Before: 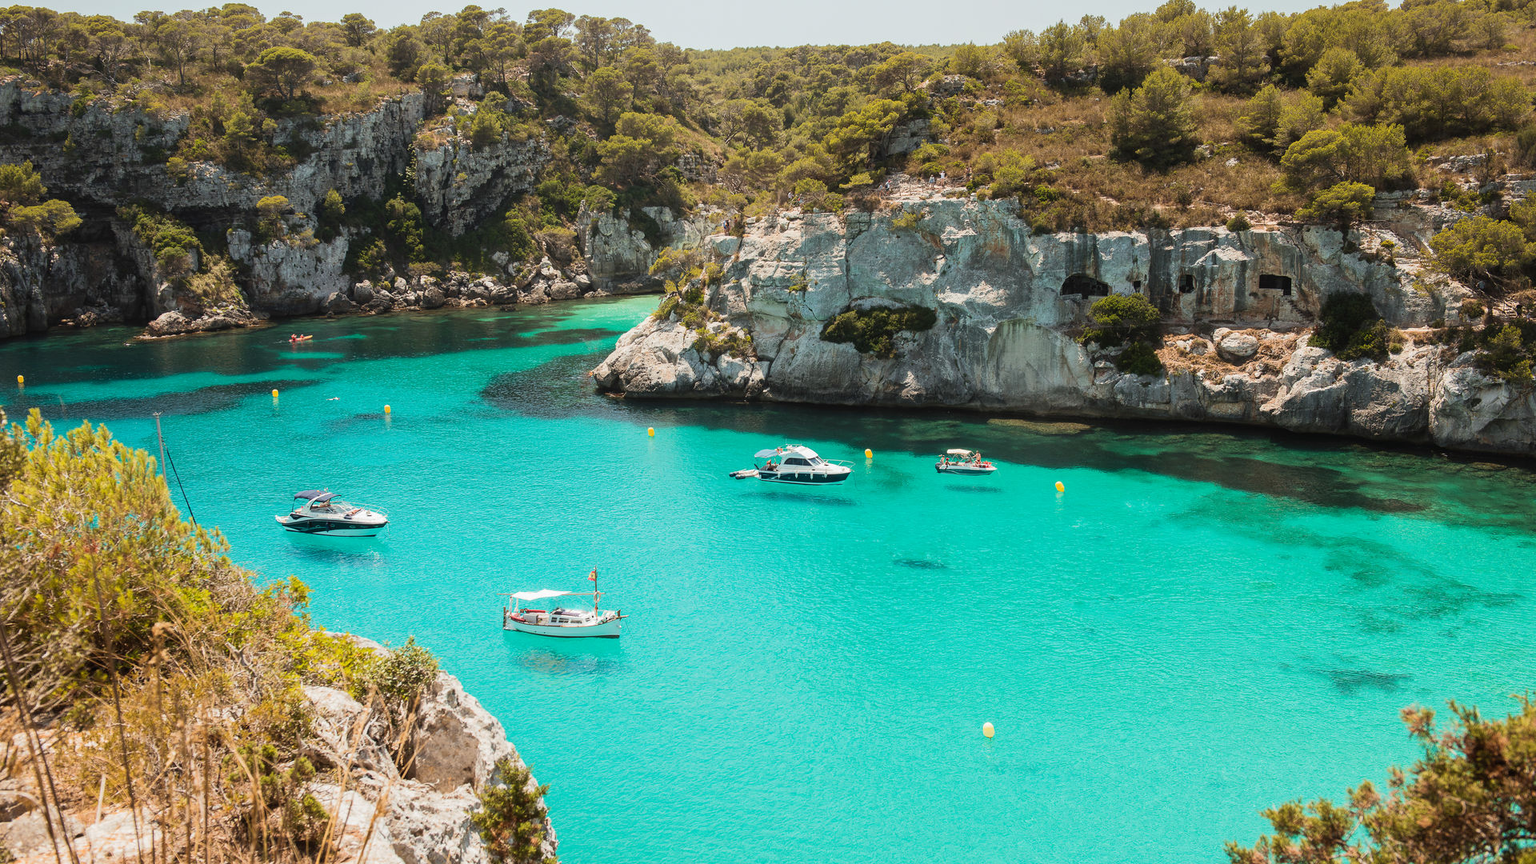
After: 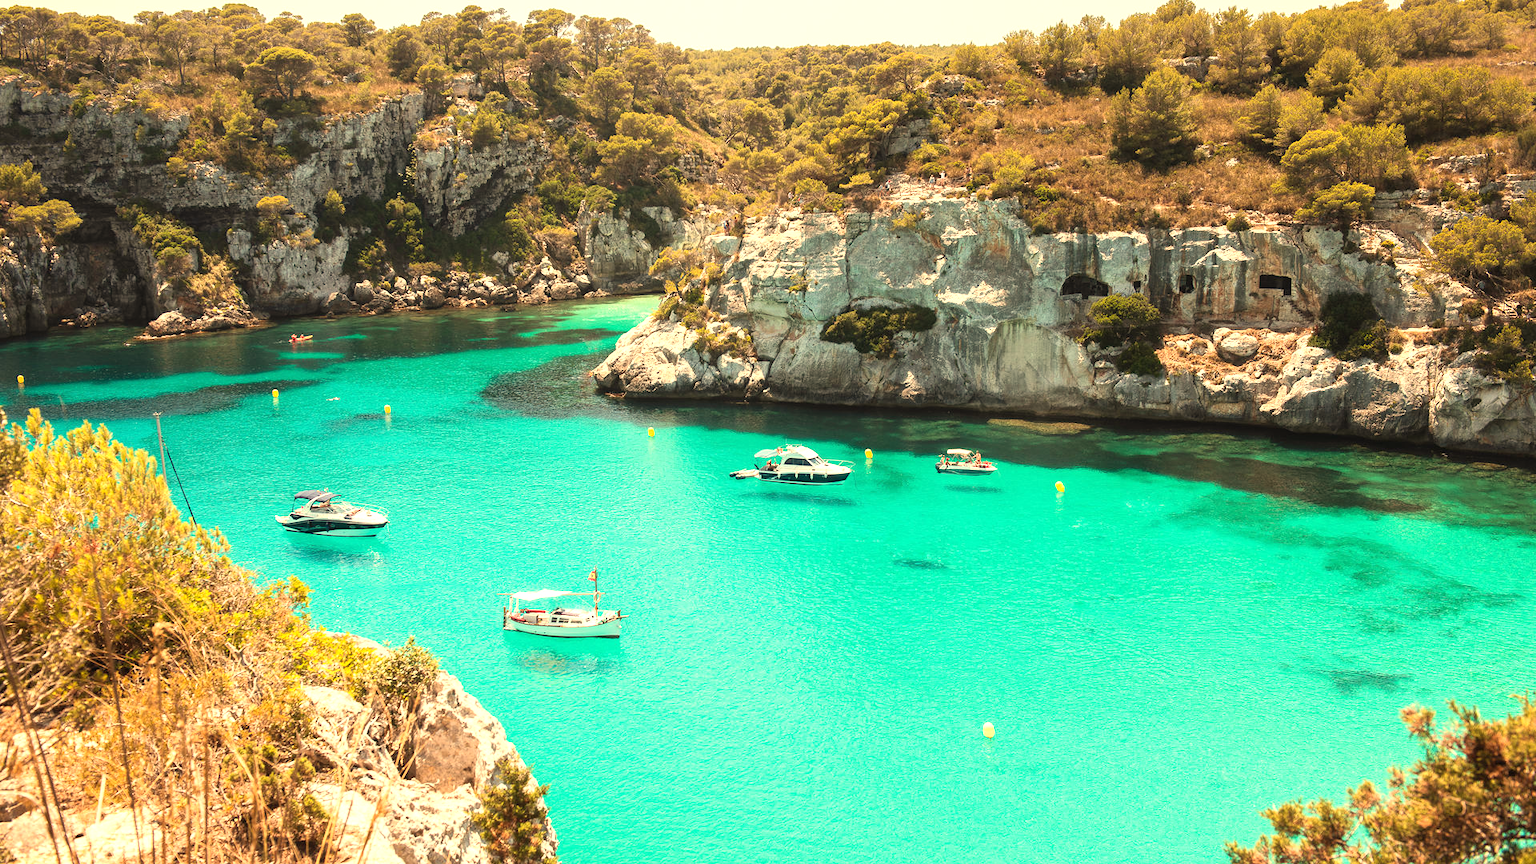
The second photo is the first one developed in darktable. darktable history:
white balance: red 1.123, blue 0.83
exposure: black level correction 0, exposure 0.7 EV, compensate exposure bias true, compensate highlight preservation false
